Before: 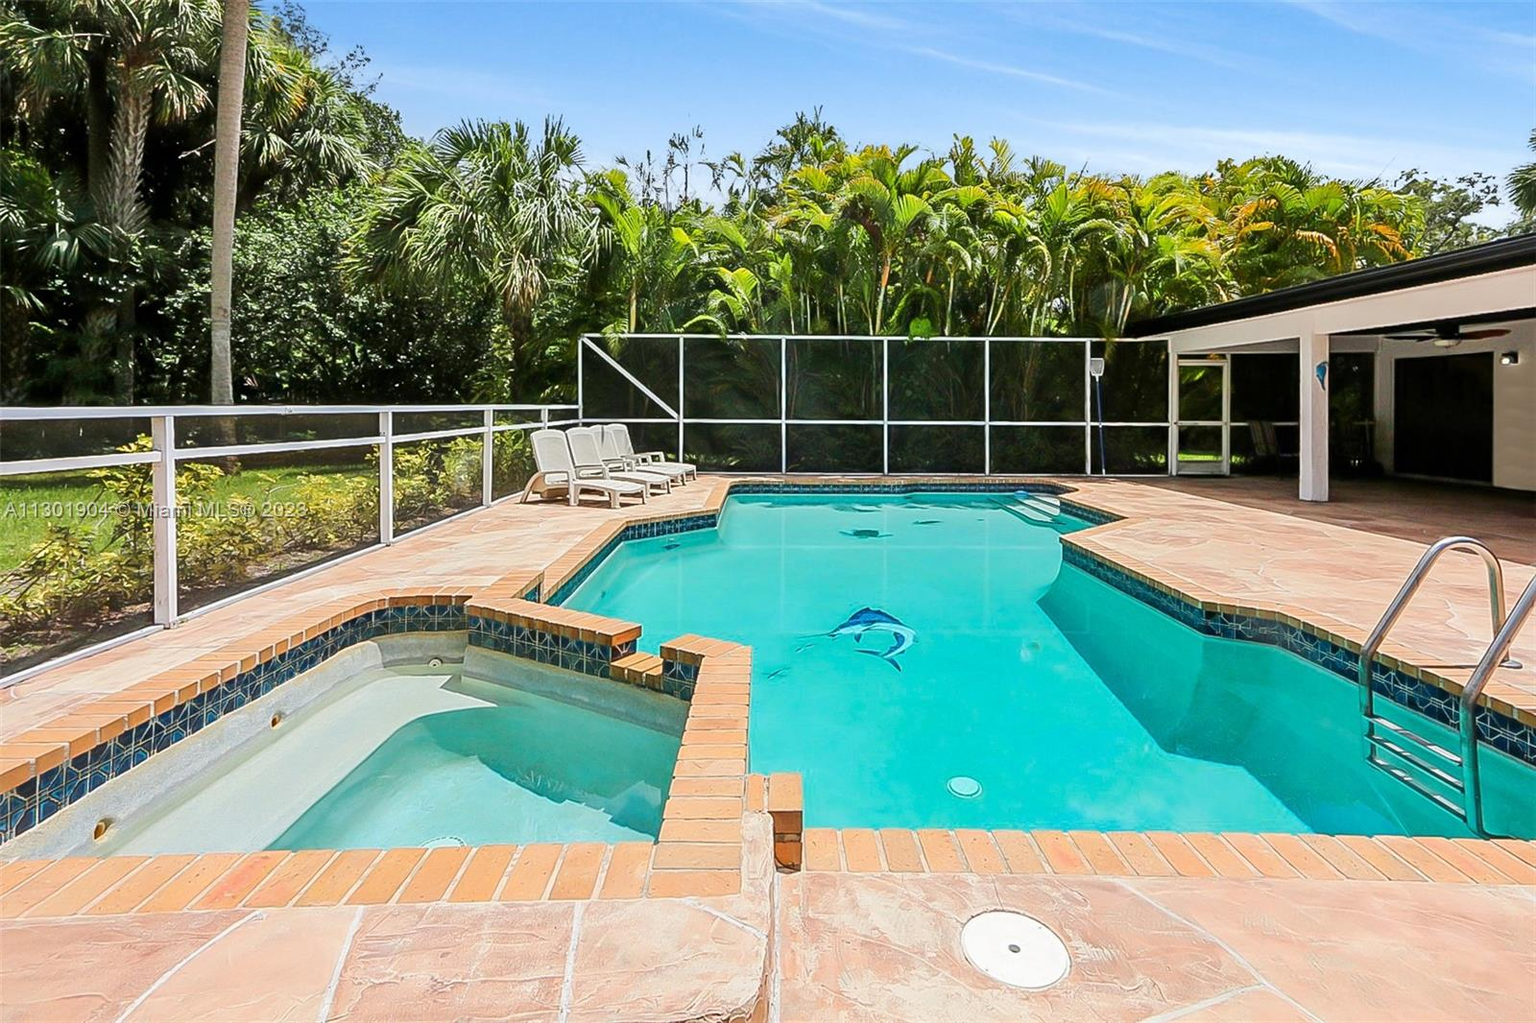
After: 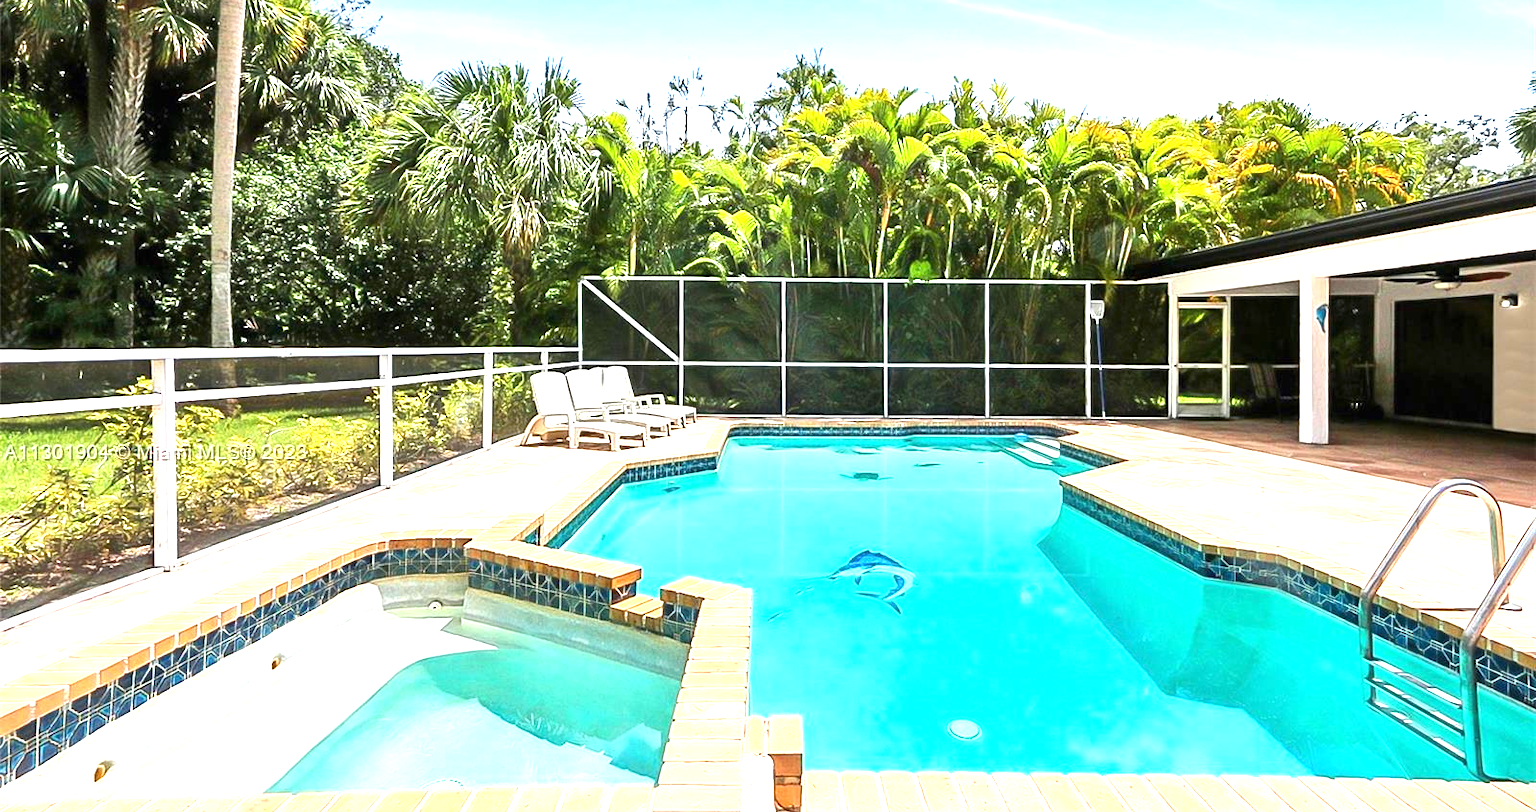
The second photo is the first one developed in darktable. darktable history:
crop and rotate: top 5.667%, bottom 14.937%
exposure: black level correction 0, exposure 1.3 EV, compensate exposure bias true, compensate highlight preservation false
